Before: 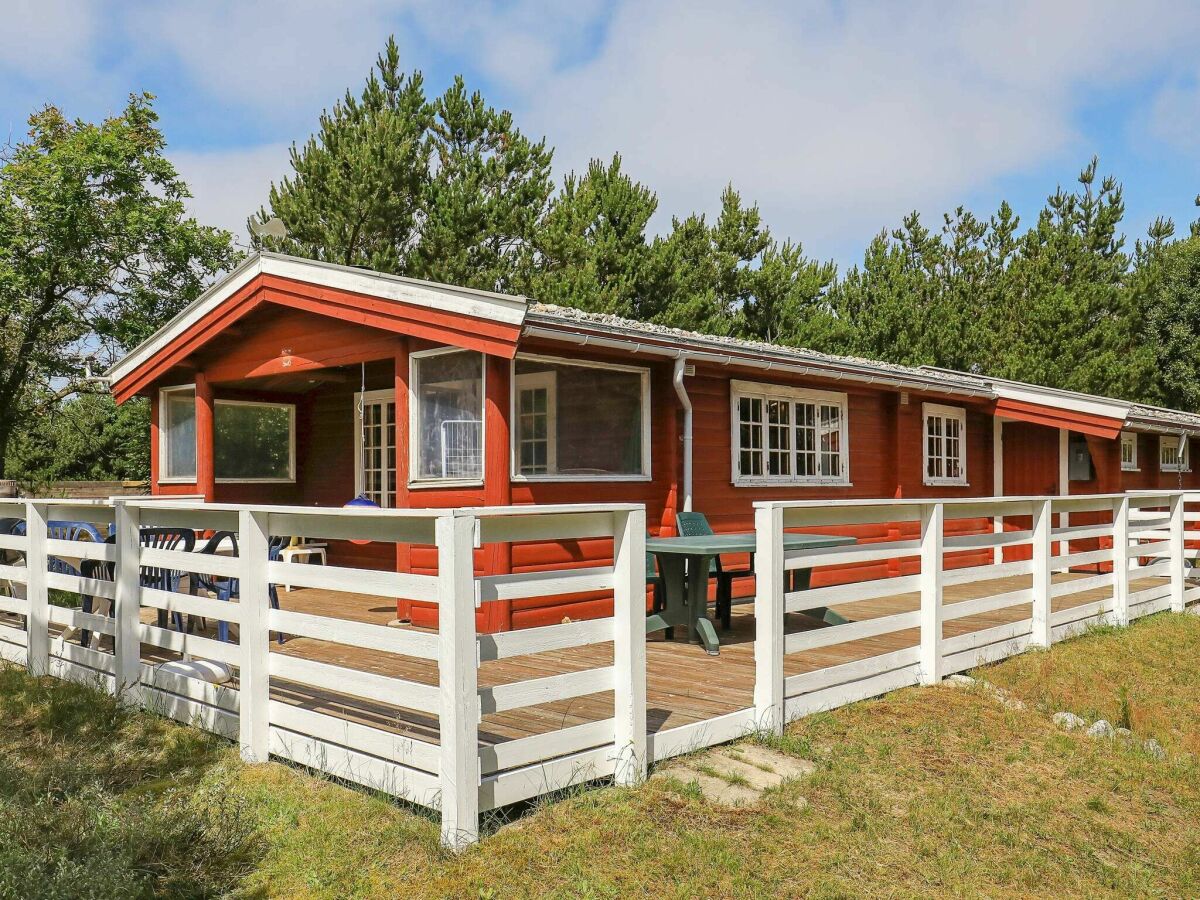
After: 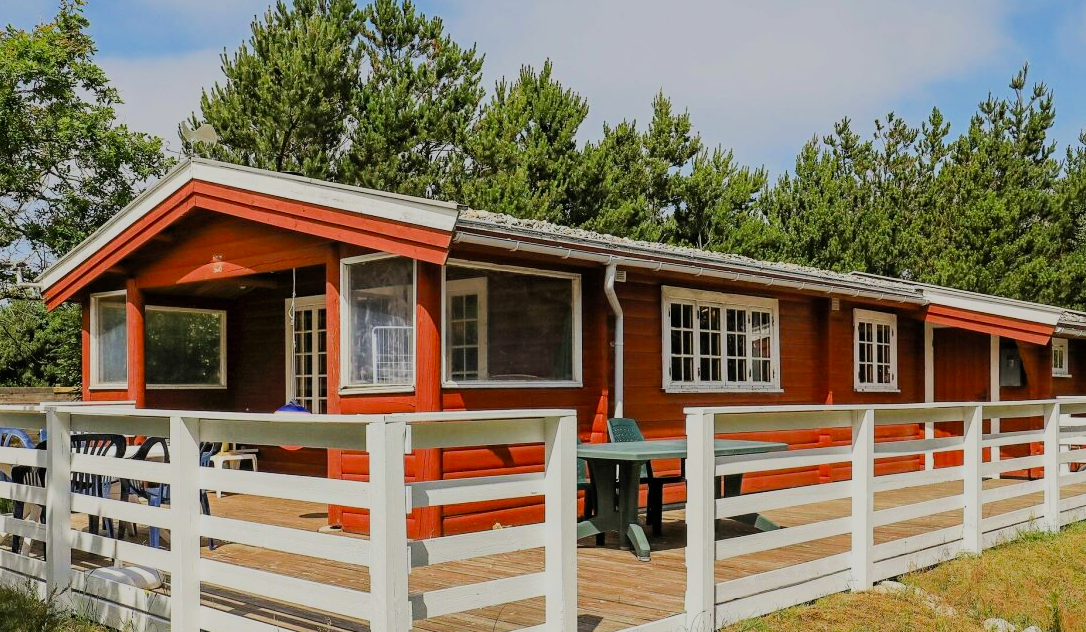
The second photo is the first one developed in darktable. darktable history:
crop: left 5.762%, top 10.469%, right 3.709%, bottom 19.308%
filmic rgb: middle gray luminance 29.21%, black relative exposure -10.22 EV, white relative exposure 5.47 EV, target black luminance 0%, hardness 3.95, latitude 2.49%, contrast 1.127, highlights saturation mix 6.11%, shadows ↔ highlights balance 15.39%, color science v5 (2021), iterations of high-quality reconstruction 0, contrast in shadows safe, contrast in highlights safe
